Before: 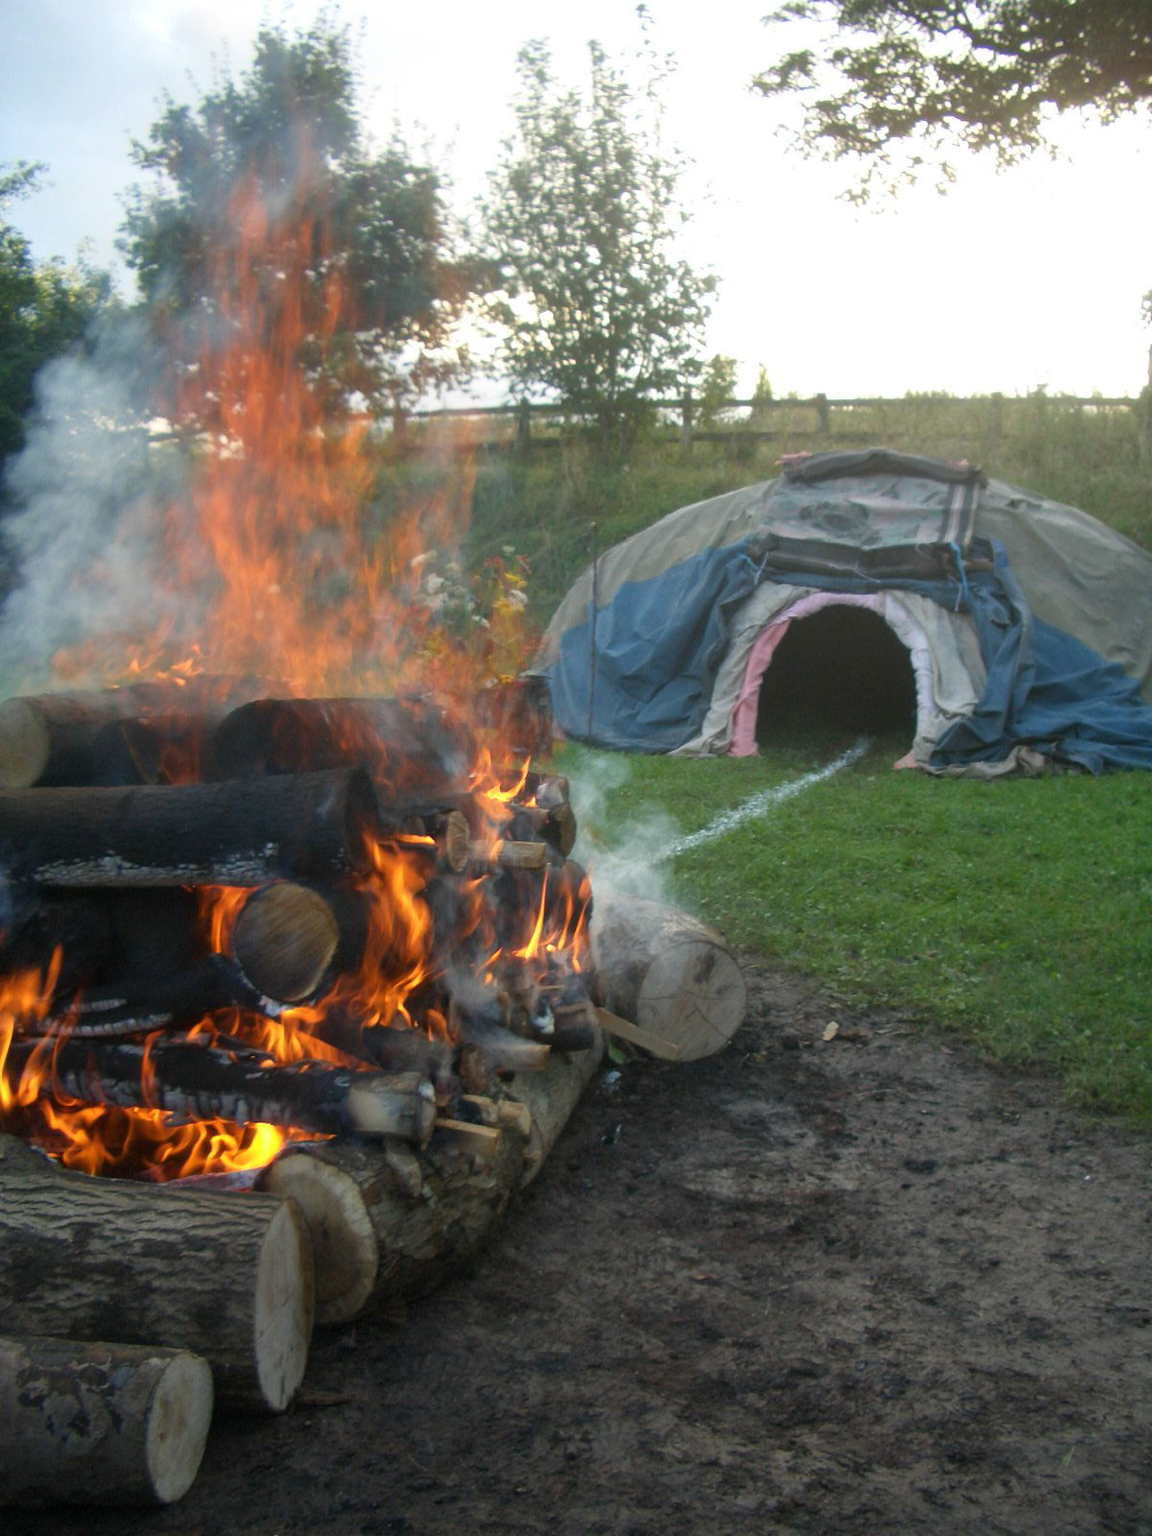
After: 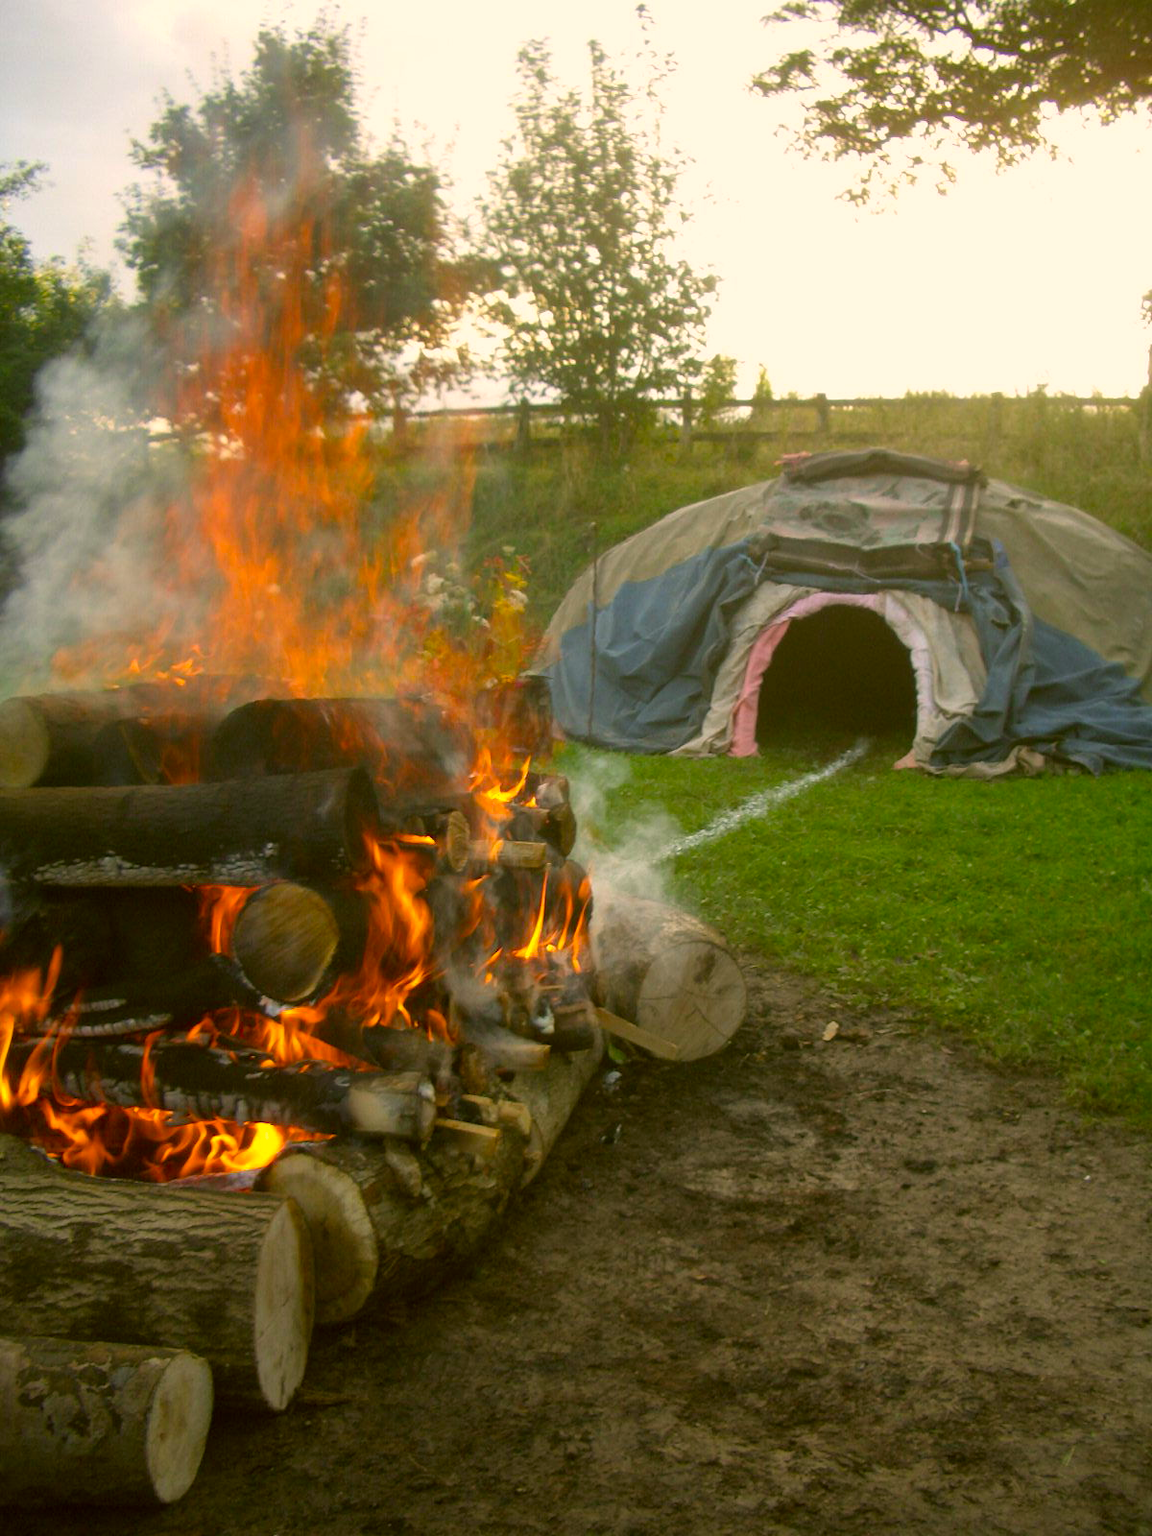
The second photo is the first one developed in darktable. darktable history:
shadows and highlights: shadows 25.71, highlights -25.67
color correction: highlights a* 8.42, highlights b* 15.12, shadows a* -0.643, shadows b* 25.8
color balance rgb: perceptual saturation grading › global saturation 25.608%
